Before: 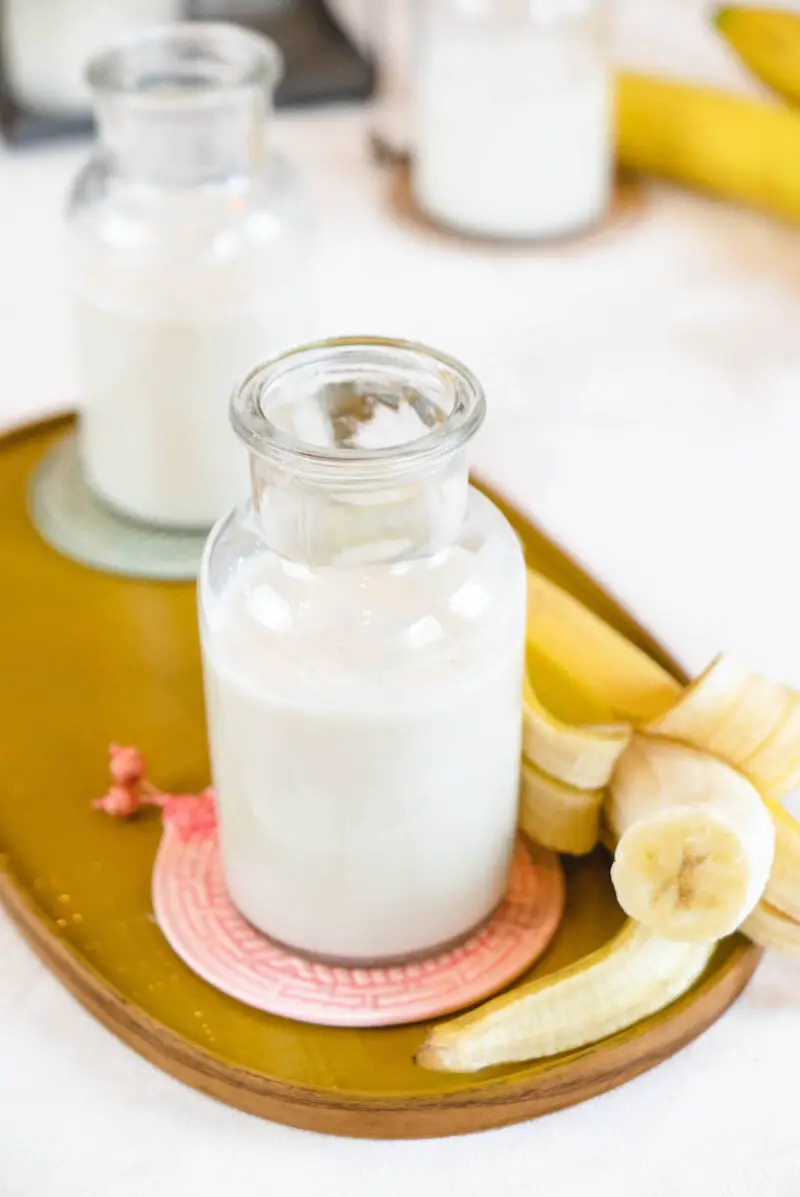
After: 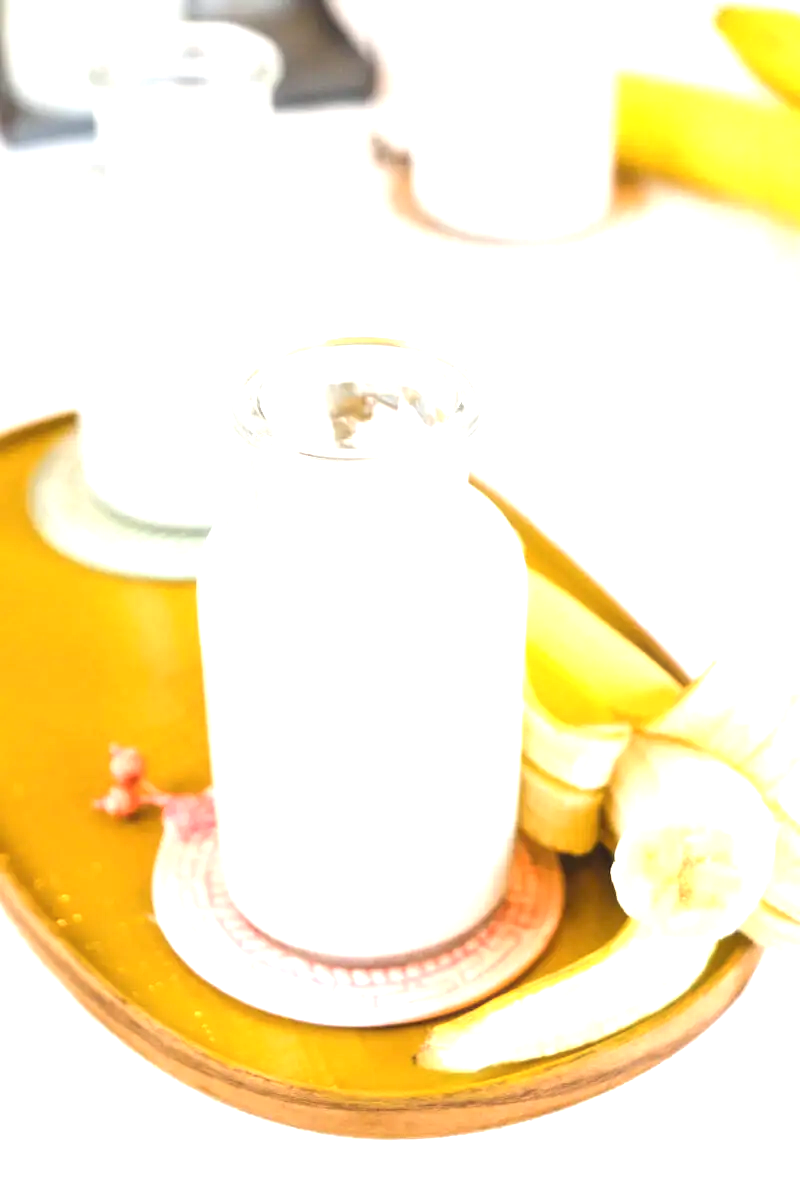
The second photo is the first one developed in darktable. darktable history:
exposure: exposure 1.16 EV, compensate exposure bias true, compensate highlight preservation false
haze removal: strength -0.05
